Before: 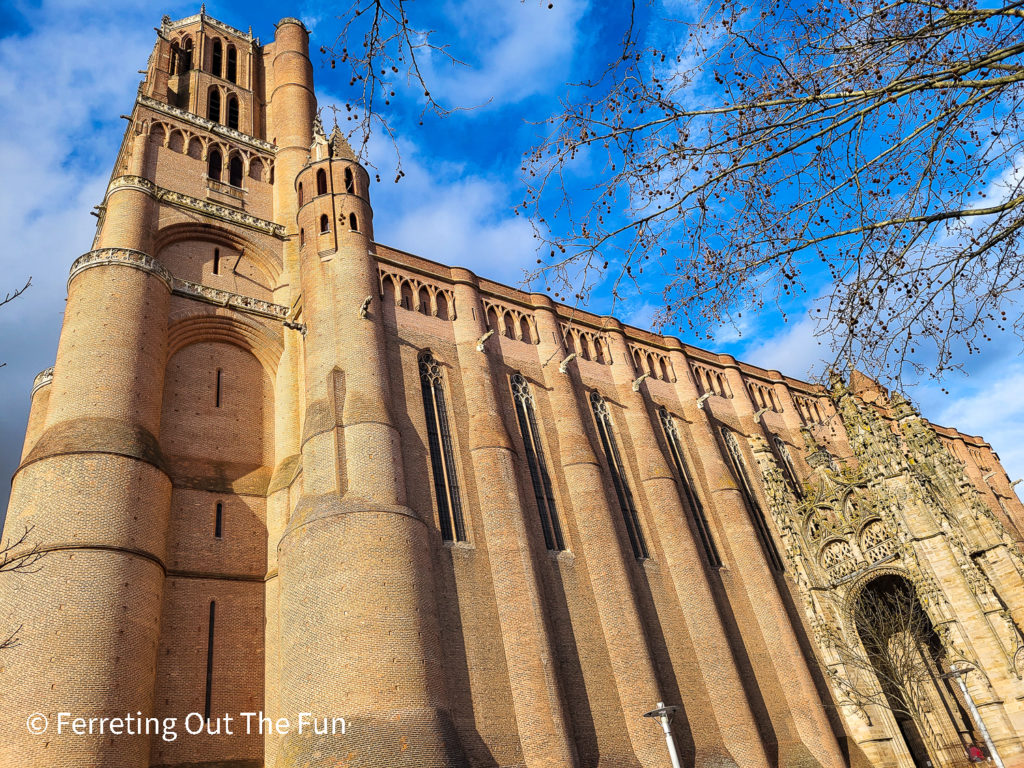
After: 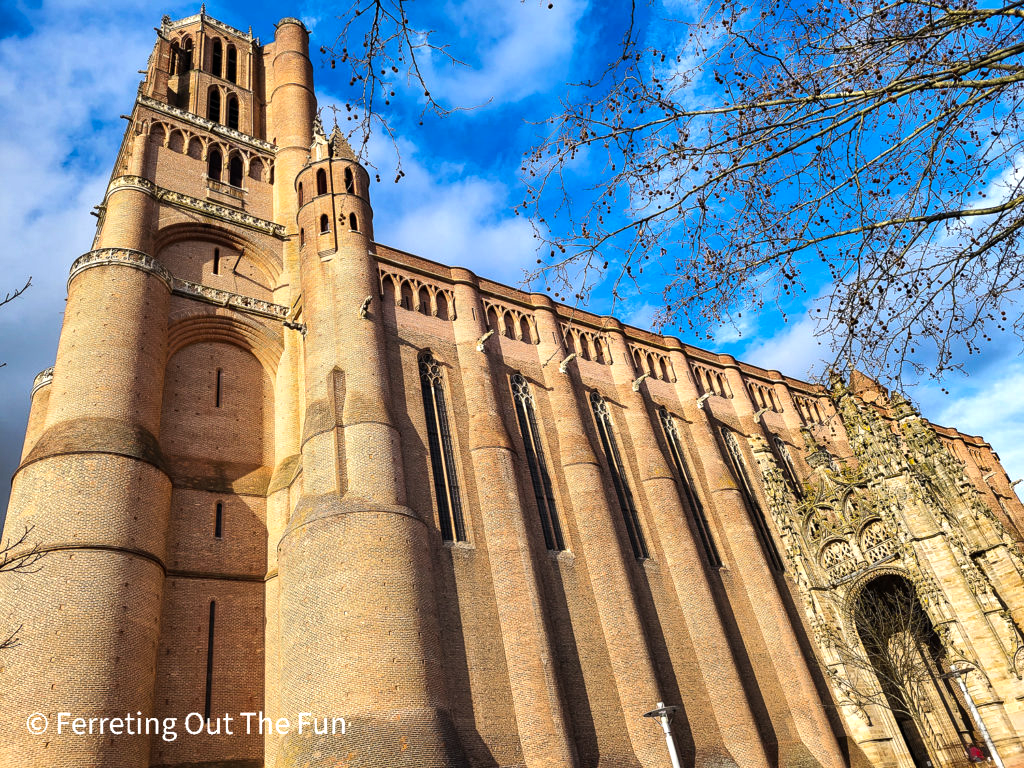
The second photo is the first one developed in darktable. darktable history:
shadows and highlights: shadows 43.71, white point adjustment -1.46, soften with gaussian
tone equalizer: -8 EV -0.417 EV, -7 EV -0.389 EV, -6 EV -0.333 EV, -5 EV -0.222 EV, -3 EV 0.222 EV, -2 EV 0.333 EV, -1 EV 0.389 EV, +0 EV 0.417 EV, edges refinement/feathering 500, mask exposure compensation -1.57 EV, preserve details no
